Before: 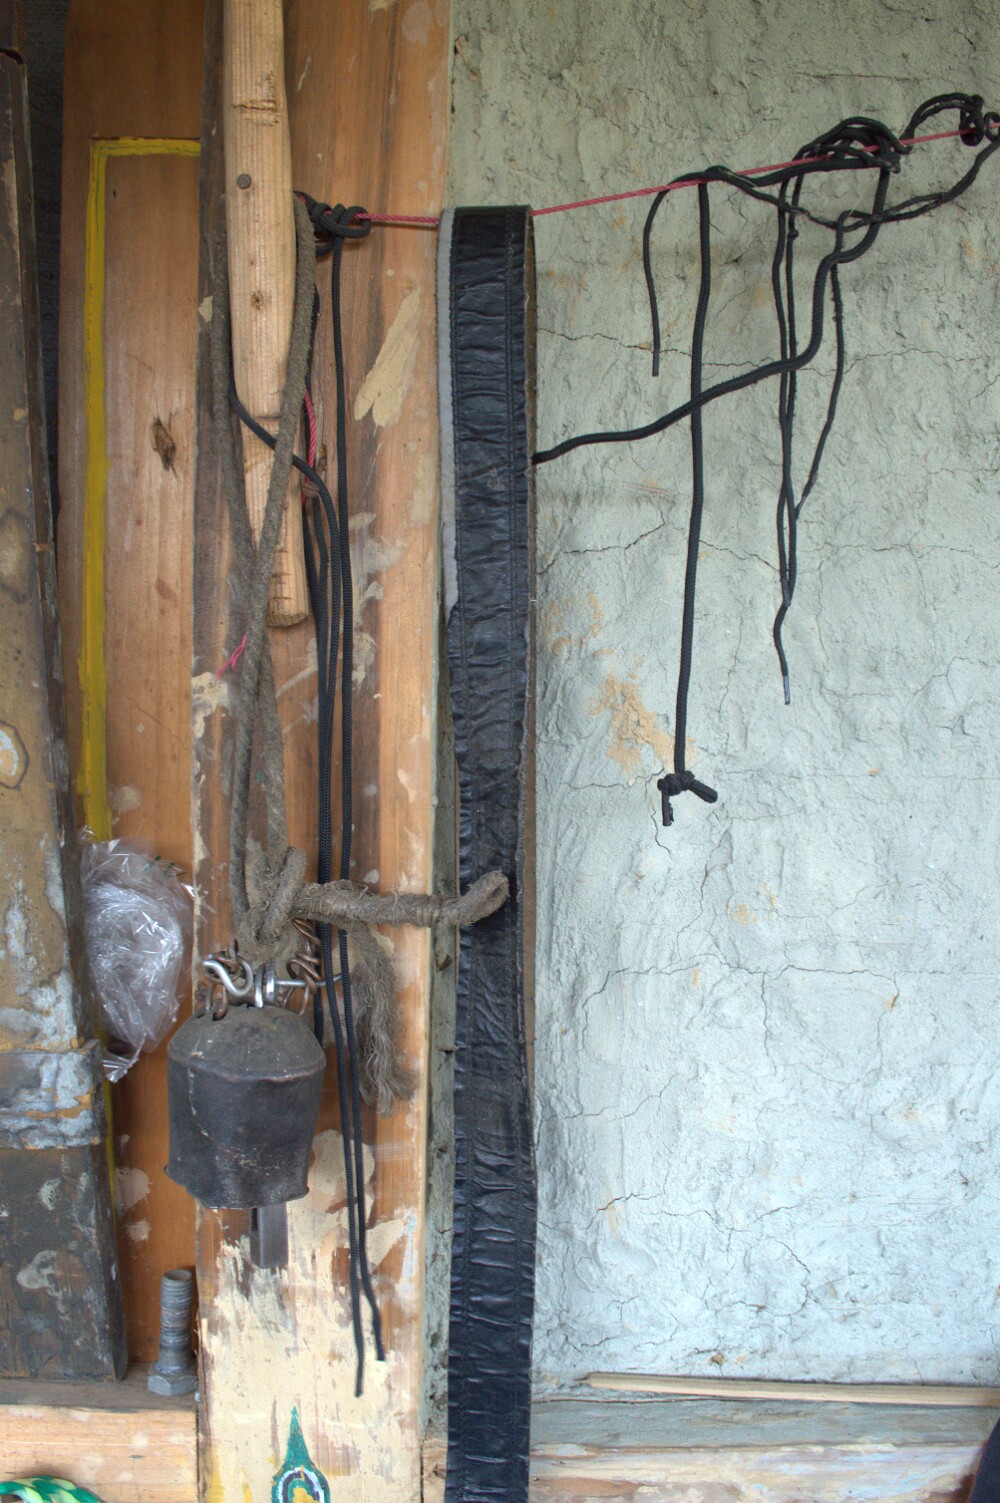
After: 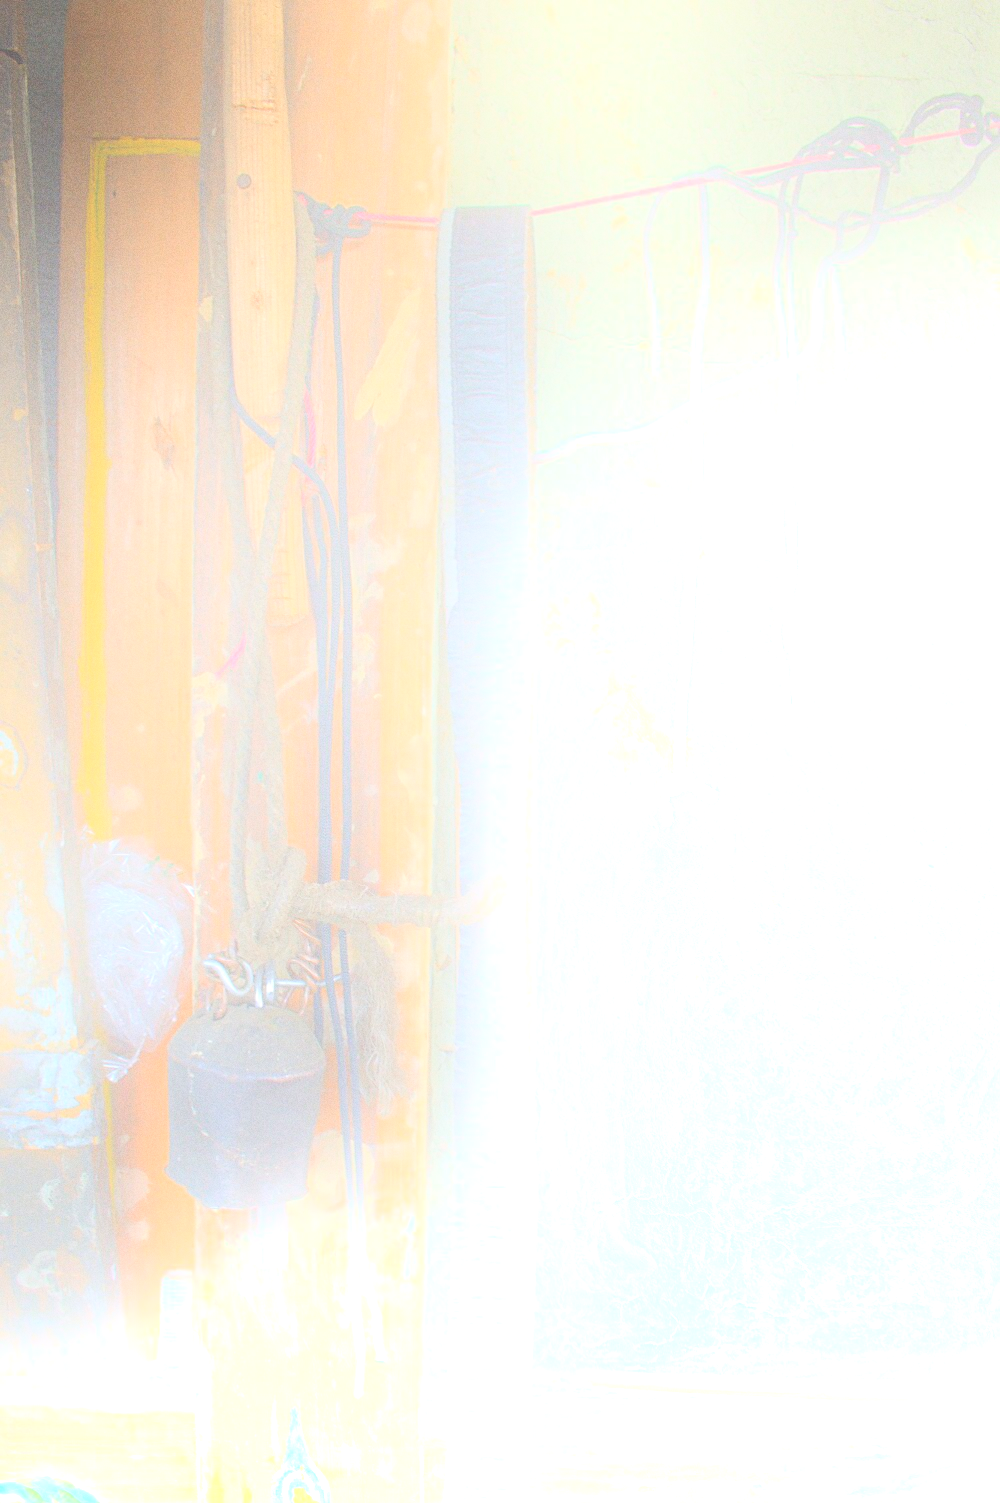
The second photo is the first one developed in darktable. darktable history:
bloom: size 25%, threshold 5%, strength 90%
grain: coarseness 0.47 ISO
sharpen: on, module defaults
